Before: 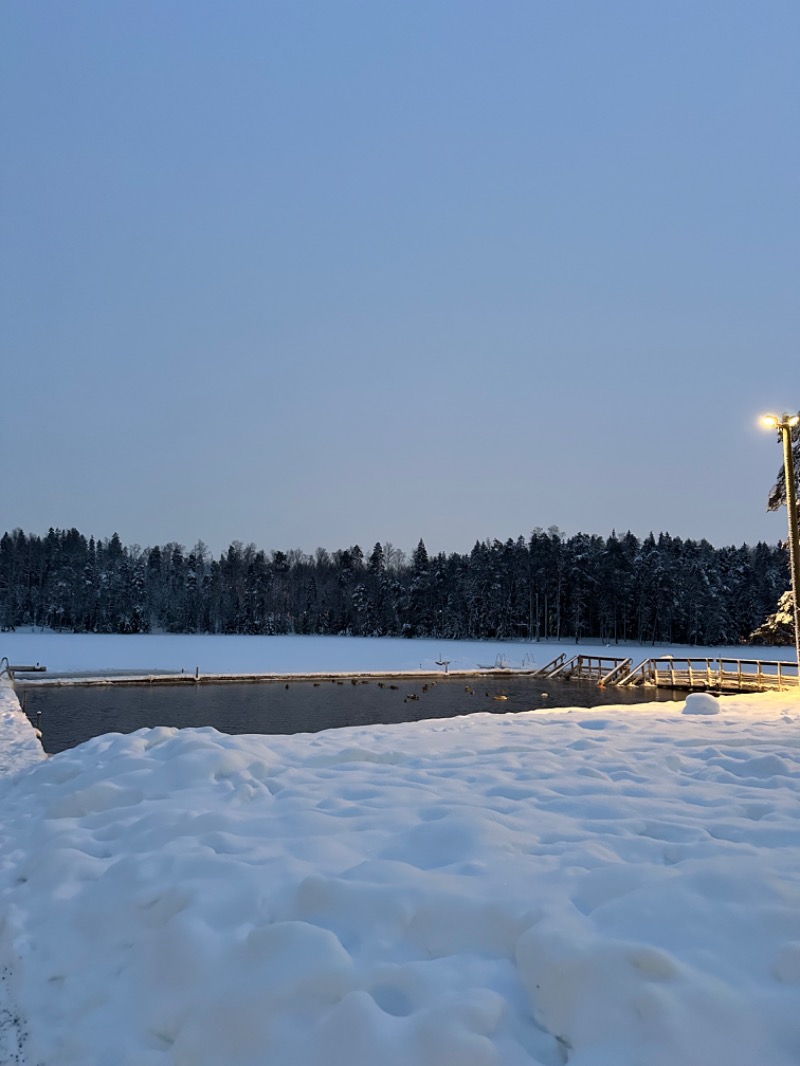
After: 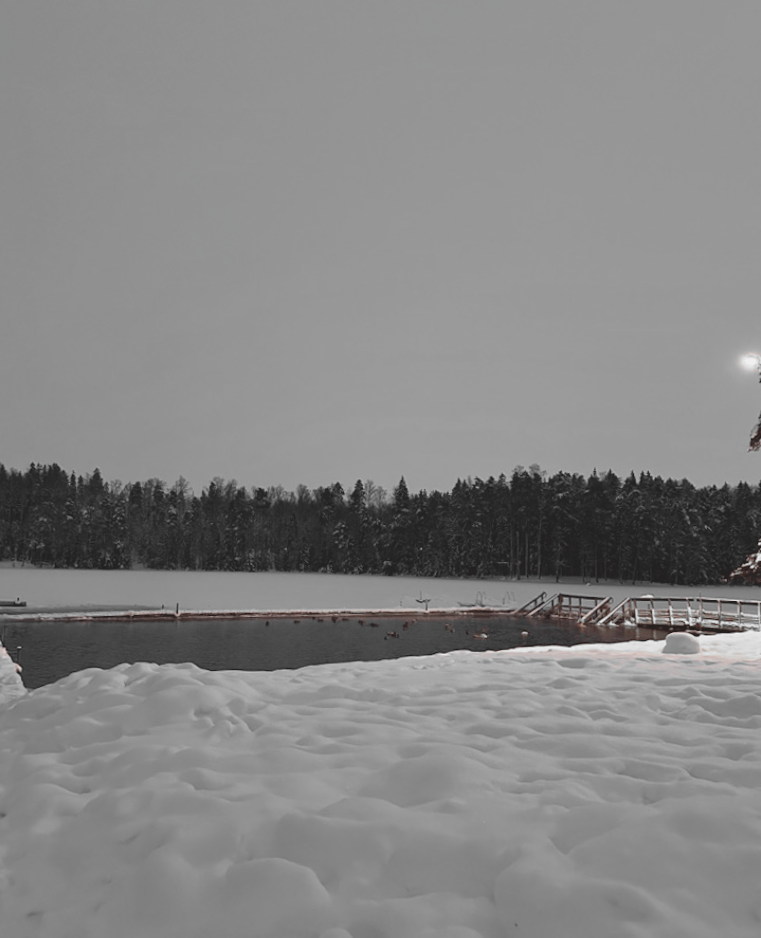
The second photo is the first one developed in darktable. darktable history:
rgb levels: mode RGB, independent channels, levels [[0, 0.474, 1], [0, 0.5, 1], [0, 0.5, 1]]
exposure: black level correction -0.014, exposure -0.193 EV, compensate highlight preservation false
rotate and perspective: rotation -2°, crop left 0.022, crop right 0.978, crop top 0.049, crop bottom 0.951
crop and rotate: angle -2.38°
color zones: curves: ch1 [(0, 0.006) (0.094, 0.285) (0.171, 0.001) (0.429, 0.001) (0.571, 0.003) (0.714, 0.004) (0.857, 0.004) (1, 0.006)]
